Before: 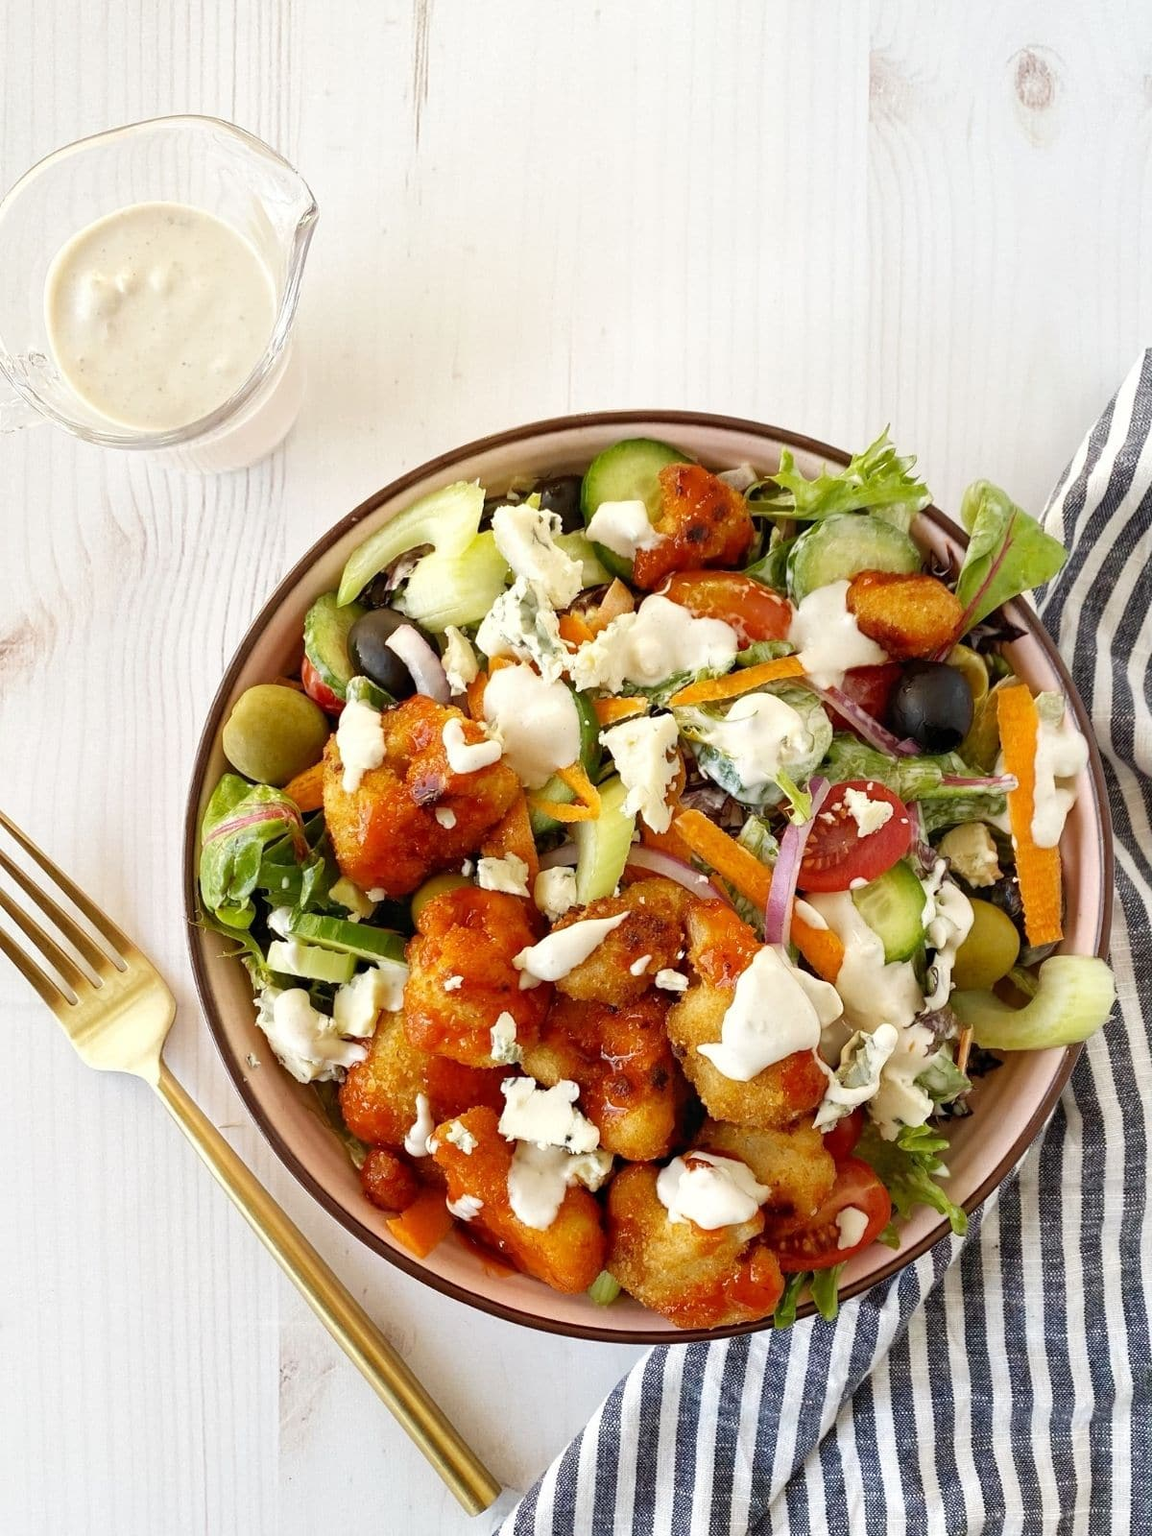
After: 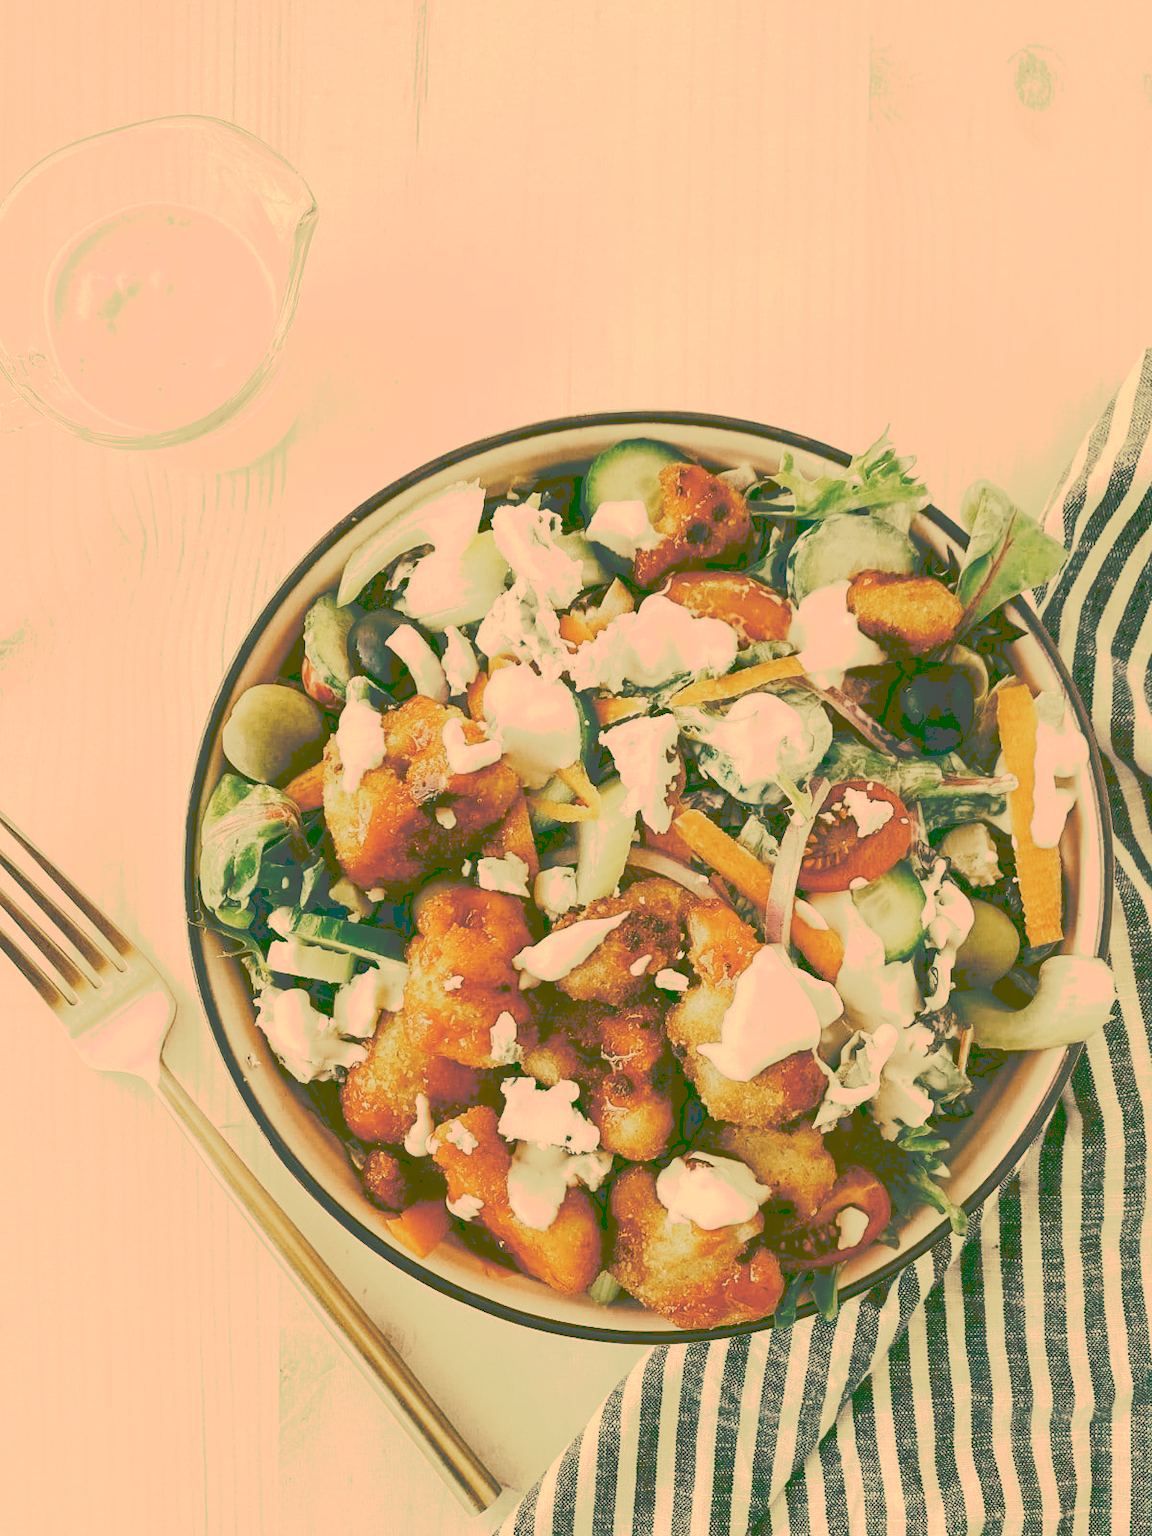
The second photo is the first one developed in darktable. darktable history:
tone curve: curves: ch0 [(0, 0) (0.003, 0.309) (0.011, 0.309) (0.025, 0.309) (0.044, 0.309) (0.069, 0.306) (0.1, 0.306) (0.136, 0.308) (0.177, 0.31) (0.224, 0.311) (0.277, 0.333) (0.335, 0.381) (0.399, 0.467) (0.468, 0.572) (0.543, 0.672) (0.623, 0.744) (0.709, 0.795) (0.801, 0.819) (0.898, 0.845) (1, 1)], preserve colors none
color look up table: target L [93.11, 87.74, 89.46, 77.92, 78.09, 62.79, 65.22, 55.36, 52.11, 48.43, 42.34, 23.58, 20.46, 203.09, 83.82, 73.54, 76.16, 66.55, 61.81, 67.96, 55.91, 49.31, 38.18, 31.65, 34.18, 15.4, 20.35, 97.17, 91.42, 79.5, 87.54, 72.39, 62.44, 64.45, 57.13, 77.18, 49.86, 34.83, 36.61, 29.98, 20.53, 24.89, 12.61, 65.34, 62.07, 54, 48.05, 40.25, 23.8], target a [12.39, 10.24, 7.982, -30.99, -38.35, -38.34, -10.84, -18.5, -26.3, -36.79, -11.2, -69.57, -62.68, 0, 20.05, 31.25, 38.45, 40.34, 16.28, 46.62, 6.306, 25.53, 1.848, -2.144, 14.18, -49.46, -62.47, 13.7, 28.27, 9.417, 35.01, 20.71, 1.36, 1.815, 40.92, 27.74, 18.98, -0.65, 12.5, 4.344, -62.82, 3.03, -41.19, -19.67, -5.715, -13.65, -19.14, -6.979, -64.52], target b [68.51, 56.11, 65.48, 43.77, 48.16, 36.68, 31.11, 34.7, 20.76, 28.18, 22.12, 39.77, 34.38, -0.002, 53.32, 49.85, 43.02, 41.09, 29.62, 38.24, 34.81, 16.85, 10.46, 53.66, 58.01, 25.66, 34.19, 64.36, 59.2, 40.17, 53.45, 35.99, 25.09, 16.69, 17.77, 37.99, 8.851, -4.988, -15.79, -15.7, 34.49, -1.336, 20.82, 22.63, 20.68, 7.313, 12.09, 1.145, -1.802], num patches 49
